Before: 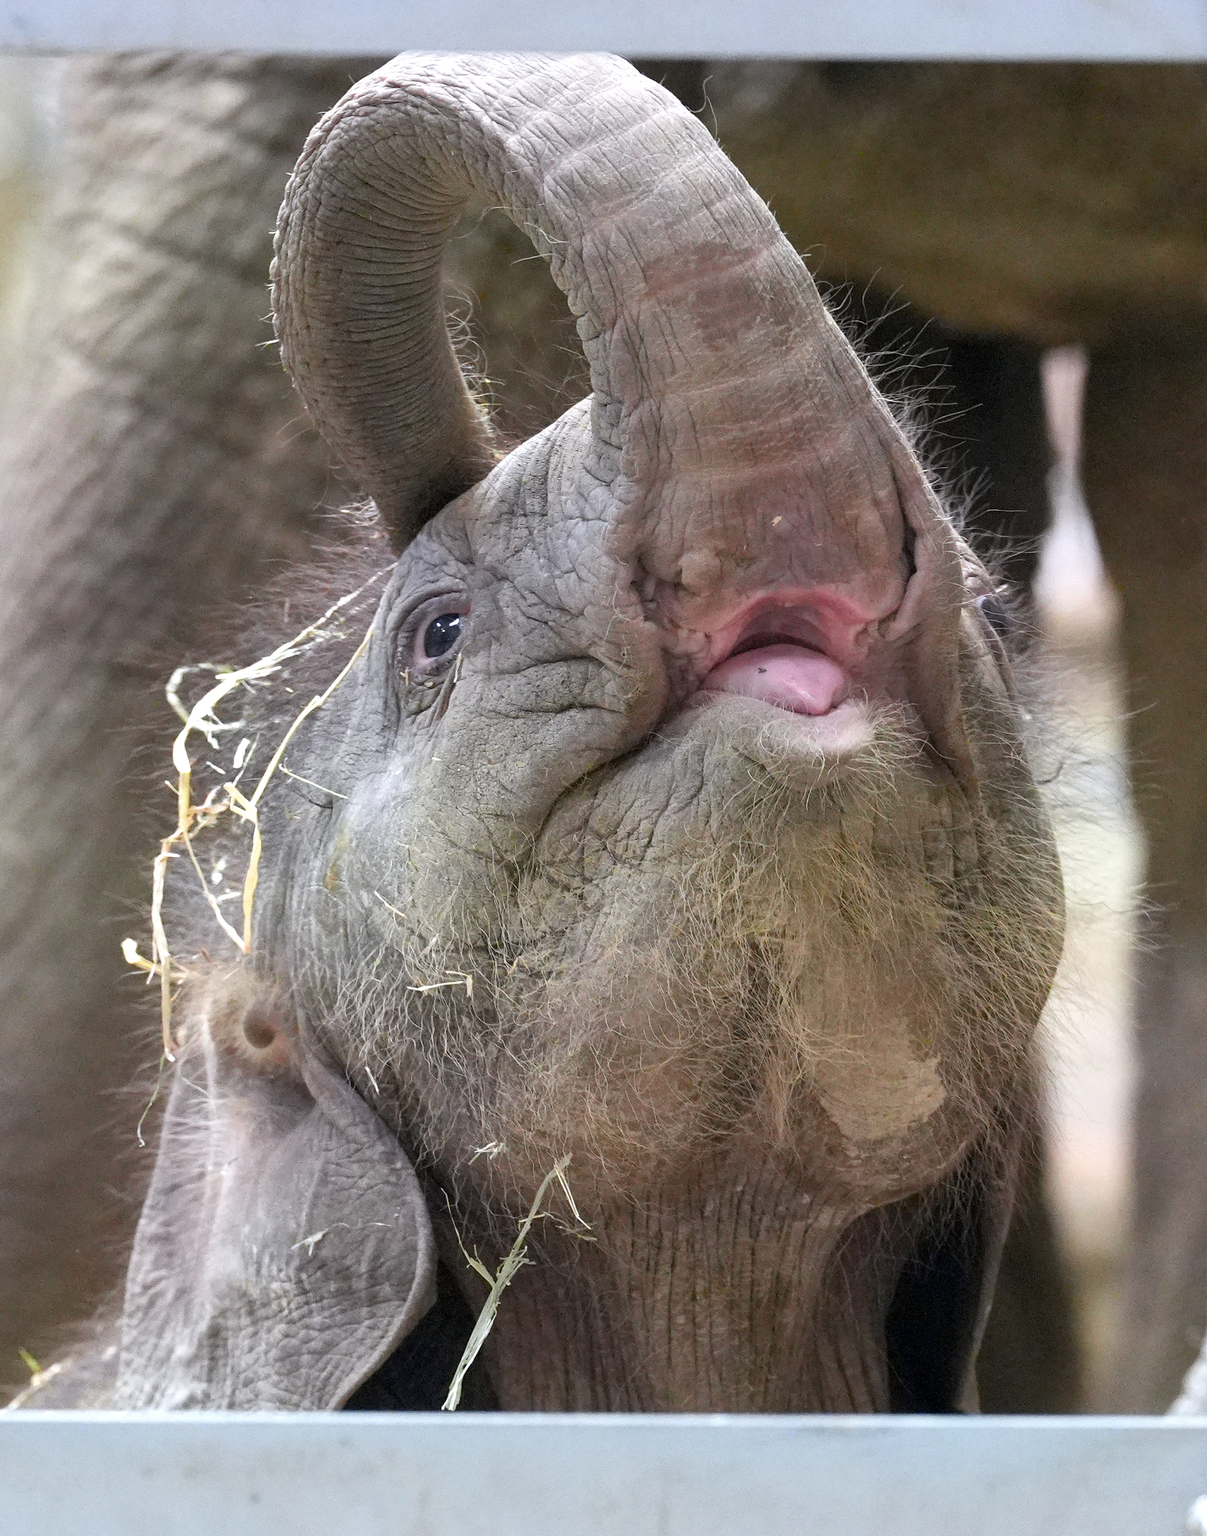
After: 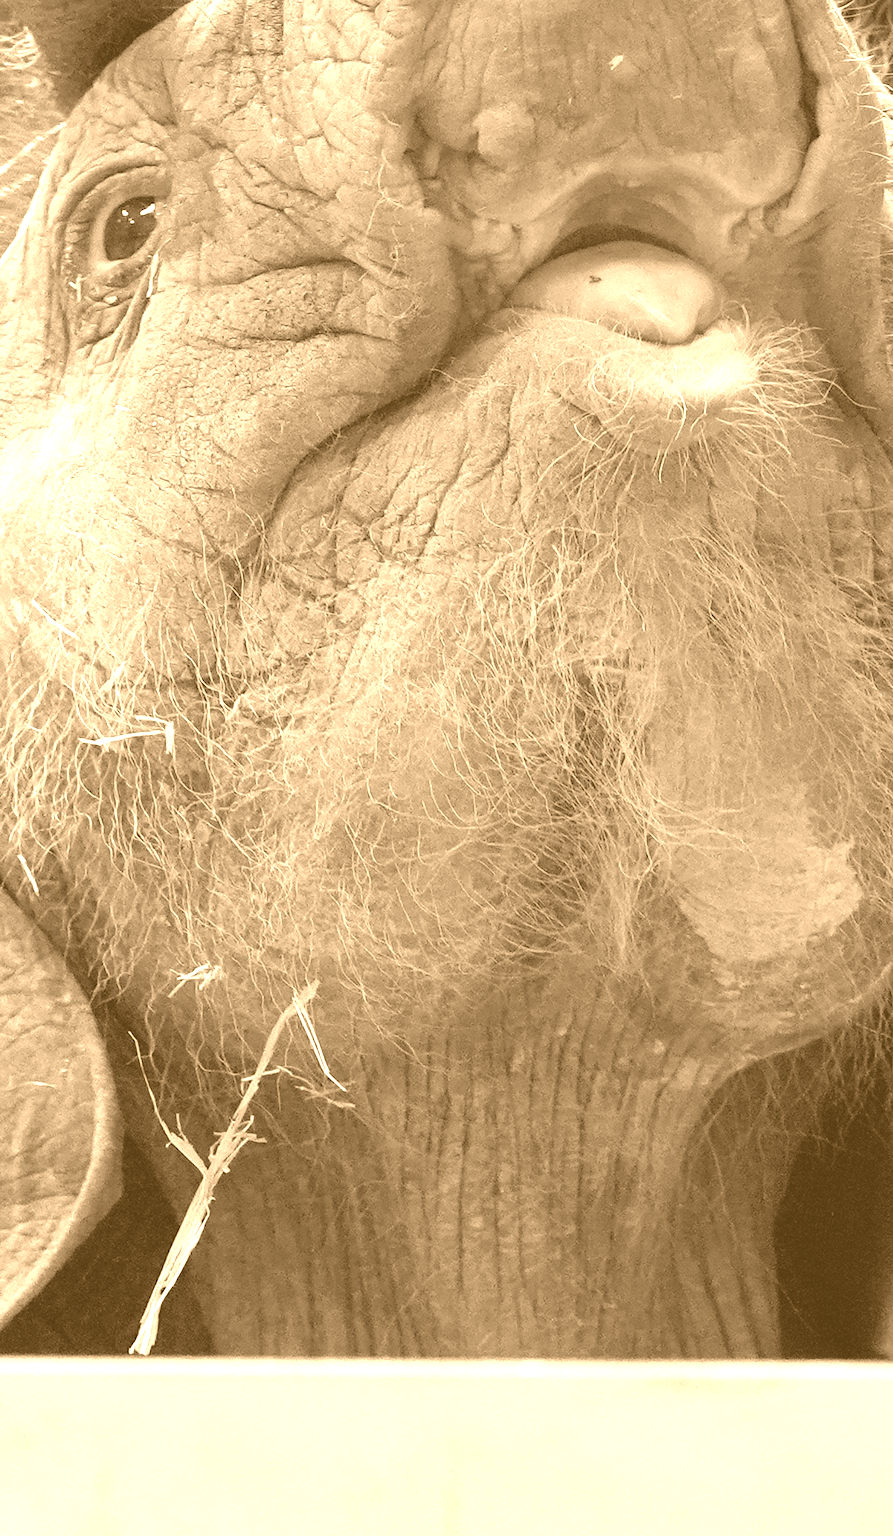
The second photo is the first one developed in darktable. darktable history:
crop and rotate: left 29.237%, top 31.152%, right 19.807%
velvia: on, module defaults
white balance: red 0.948, green 1.02, blue 1.176
colorize: hue 28.8°, source mix 100%
